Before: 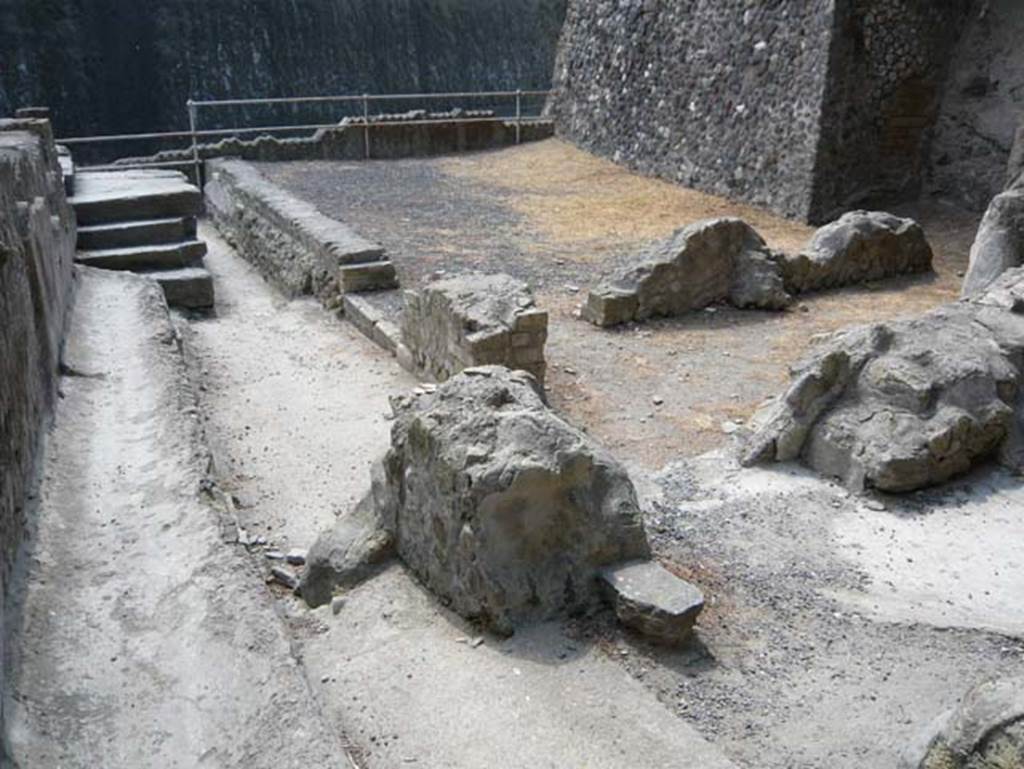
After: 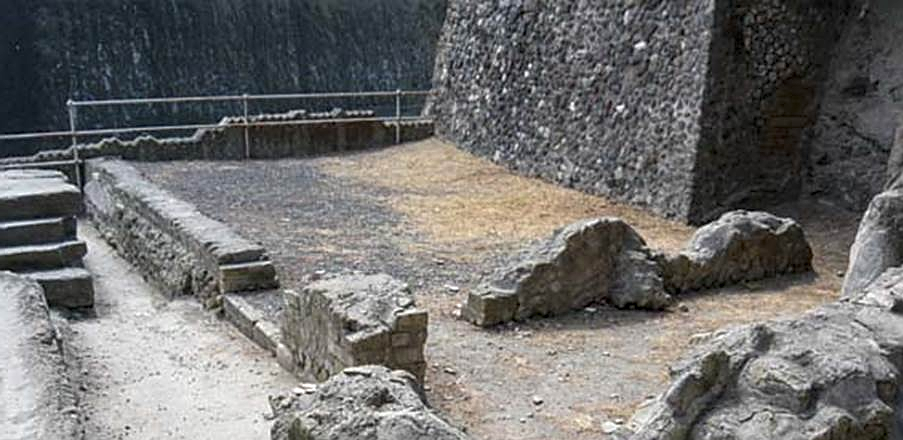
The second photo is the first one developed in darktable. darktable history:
rotate and perspective: crop left 0, crop top 0
sharpen: on, module defaults
local contrast: on, module defaults
crop and rotate: left 11.812%, bottom 42.776%
